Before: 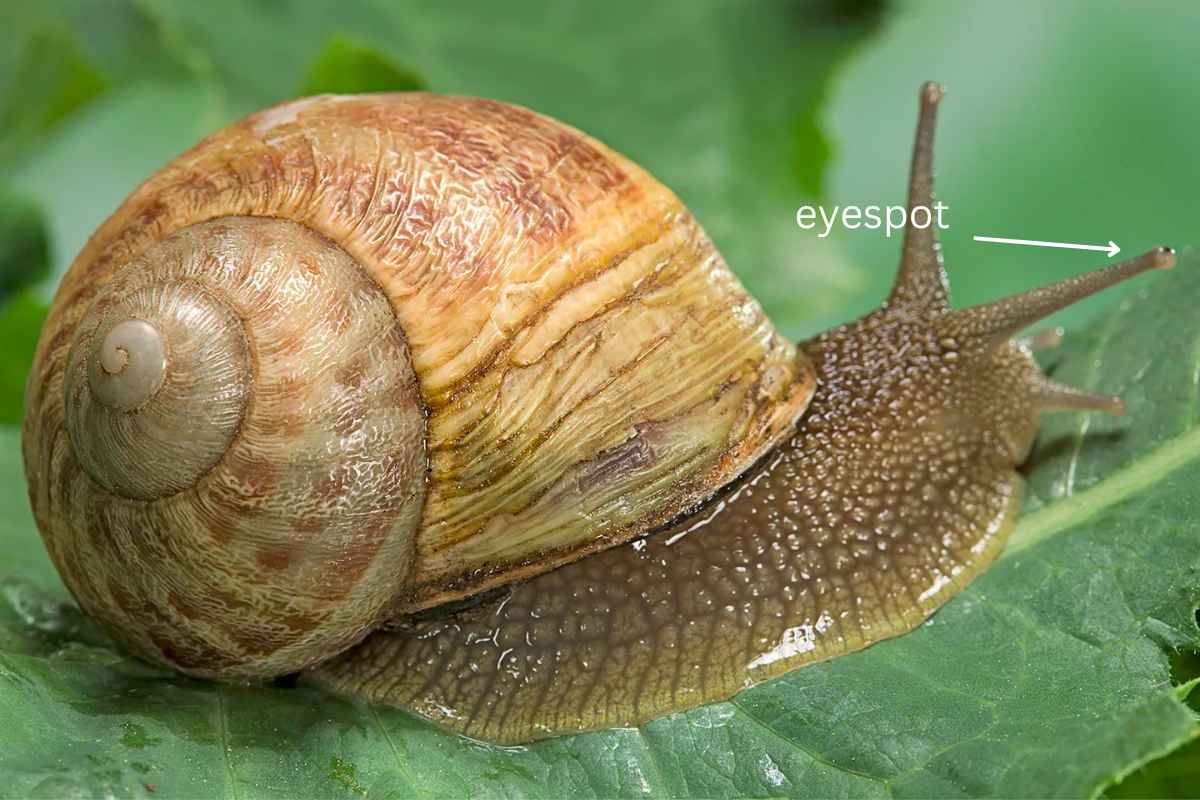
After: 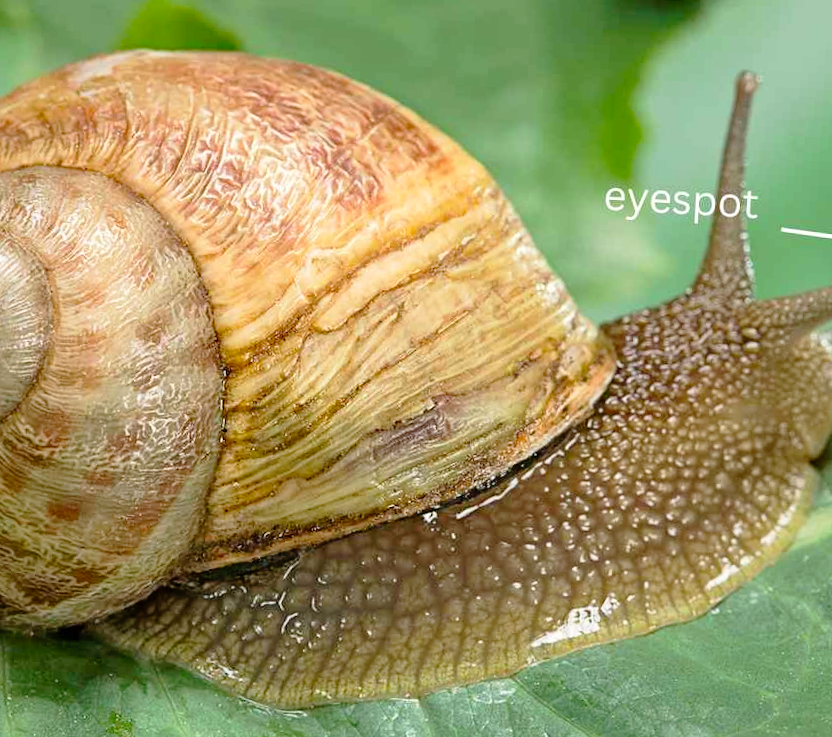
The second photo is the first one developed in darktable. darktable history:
crop and rotate: angle -3.24°, left 14.034%, top 0.033%, right 10.807%, bottom 0.092%
tone curve: curves: ch0 [(0, 0) (0.003, 0.003) (0.011, 0.006) (0.025, 0.015) (0.044, 0.025) (0.069, 0.034) (0.1, 0.052) (0.136, 0.092) (0.177, 0.157) (0.224, 0.228) (0.277, 0.305) (0.335, 0.392) (0.399, 0.466) (0.468, 0.543) (0.543, 0.612) (0.623, 0.692) (0.709, 0.78) (0.801, 0.865) (0.898, 0.935) (1, 1)], preserve colors none
